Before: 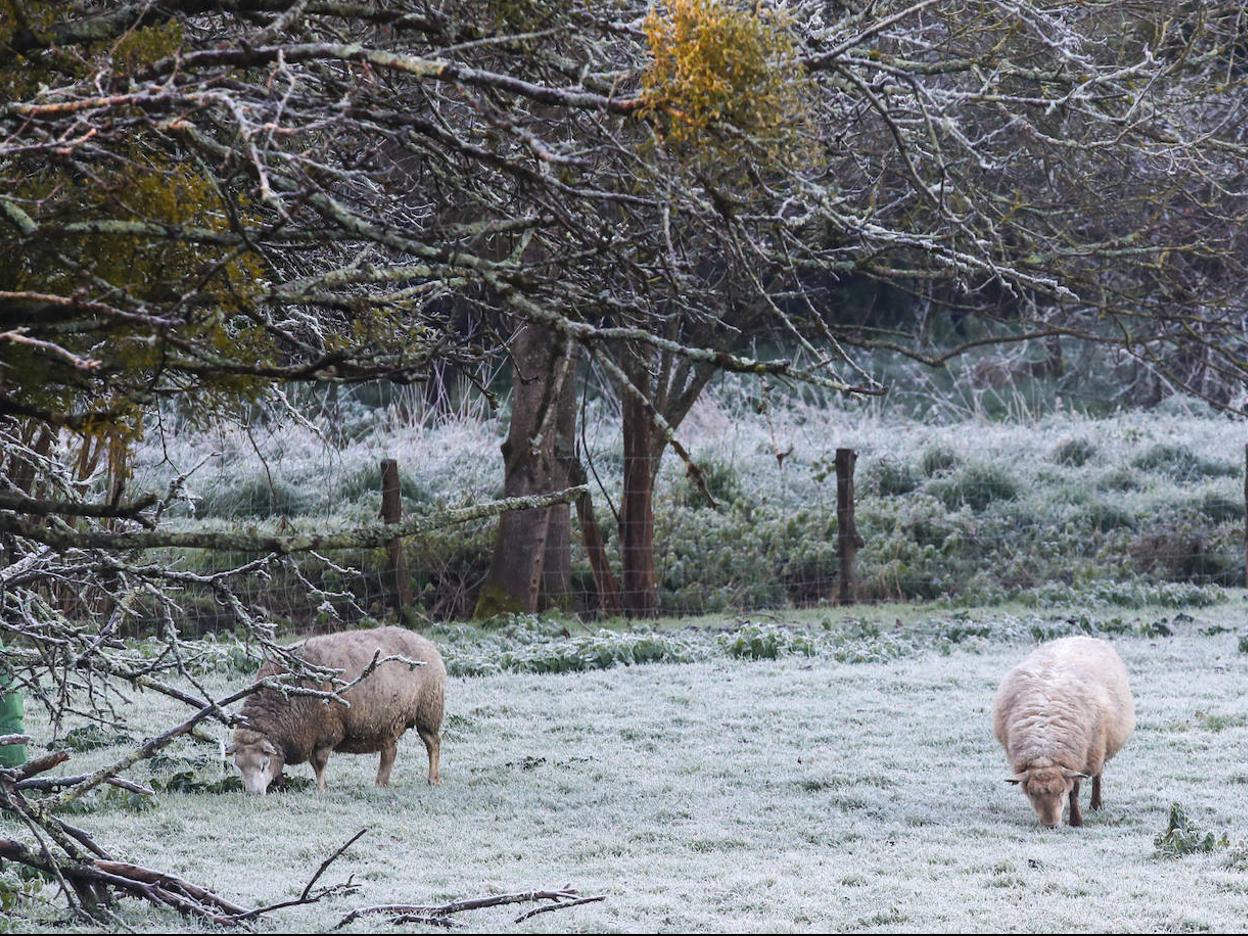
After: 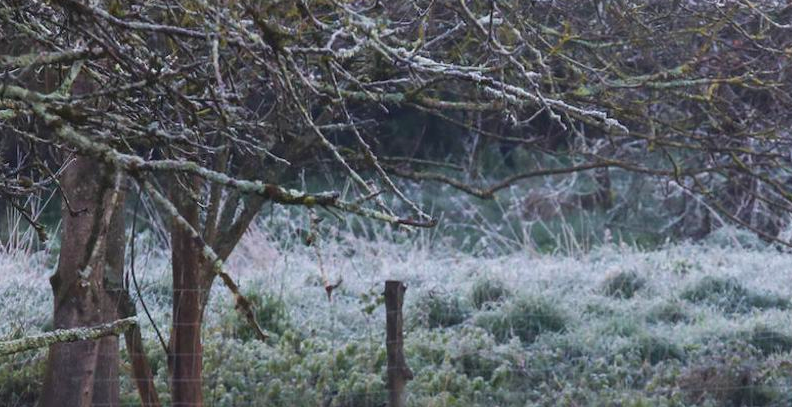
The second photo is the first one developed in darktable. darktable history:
crop: left 36.2%, top 18.028%, right 0.324%, bottom 38.46%
contrast brightness saturation: contrast -0.092, saturation -0.105
velvia: on, module defaults
